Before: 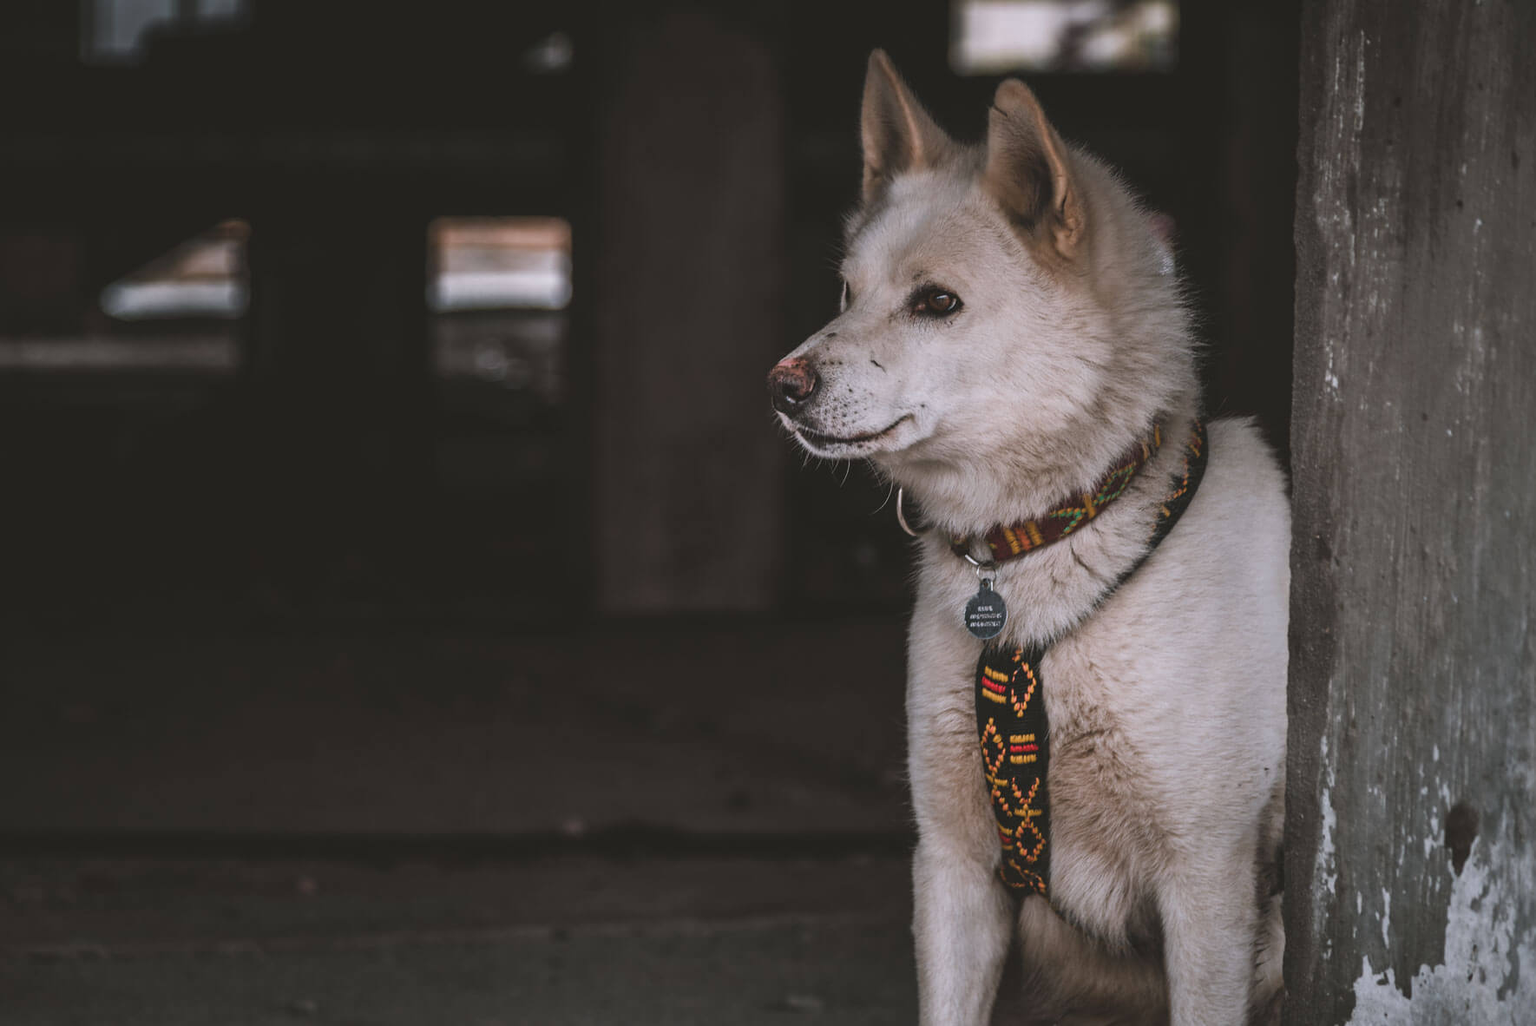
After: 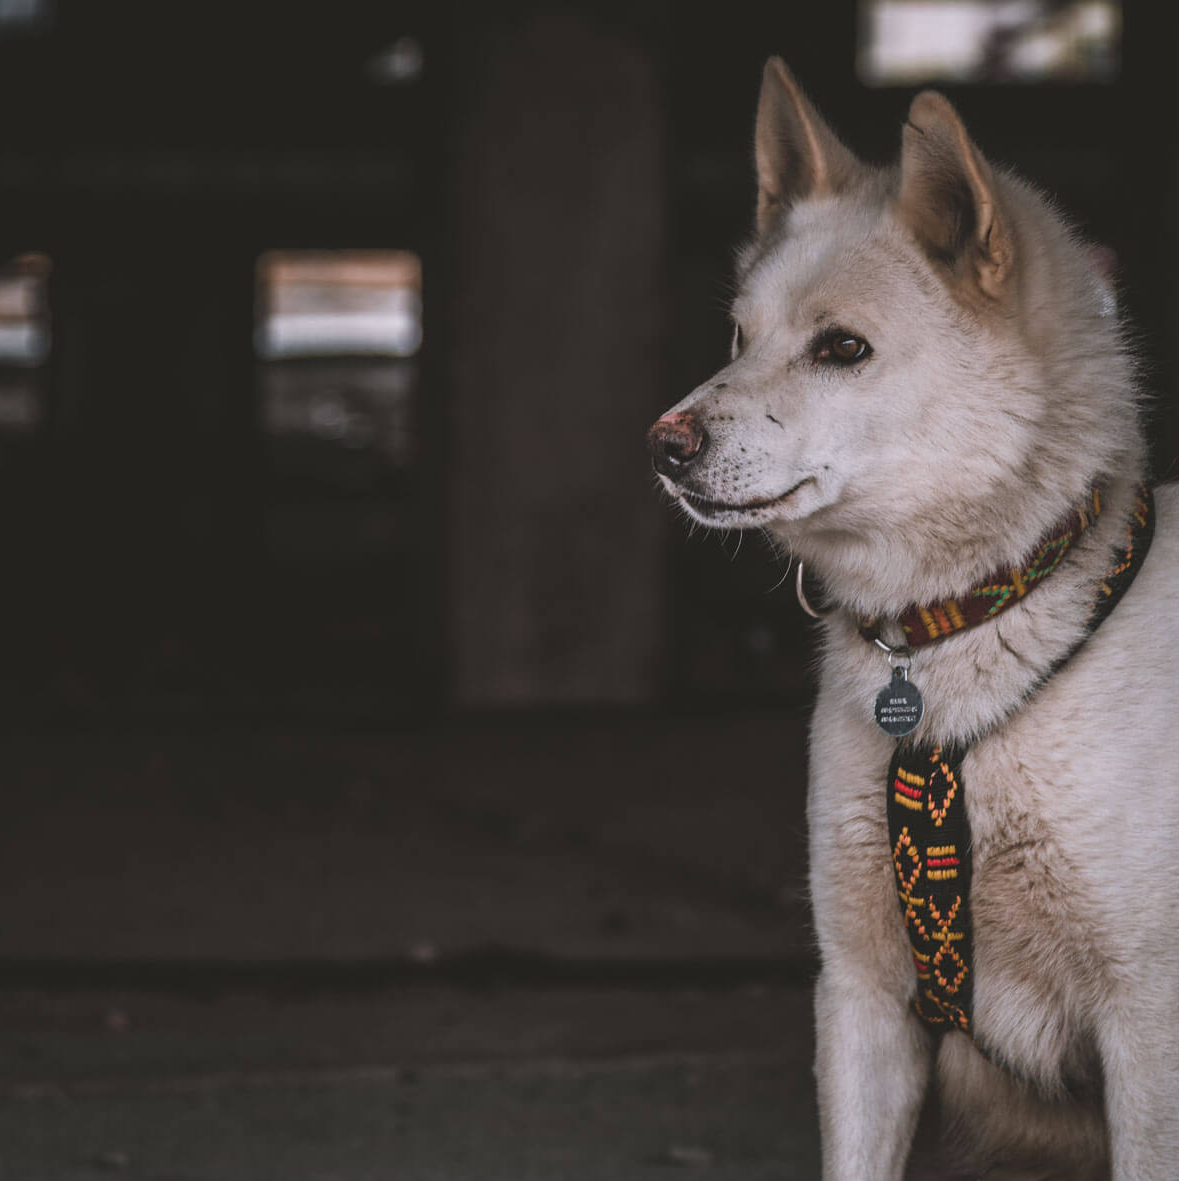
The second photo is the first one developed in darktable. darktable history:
crop and rotate: left 13.404%, right 19.931%
